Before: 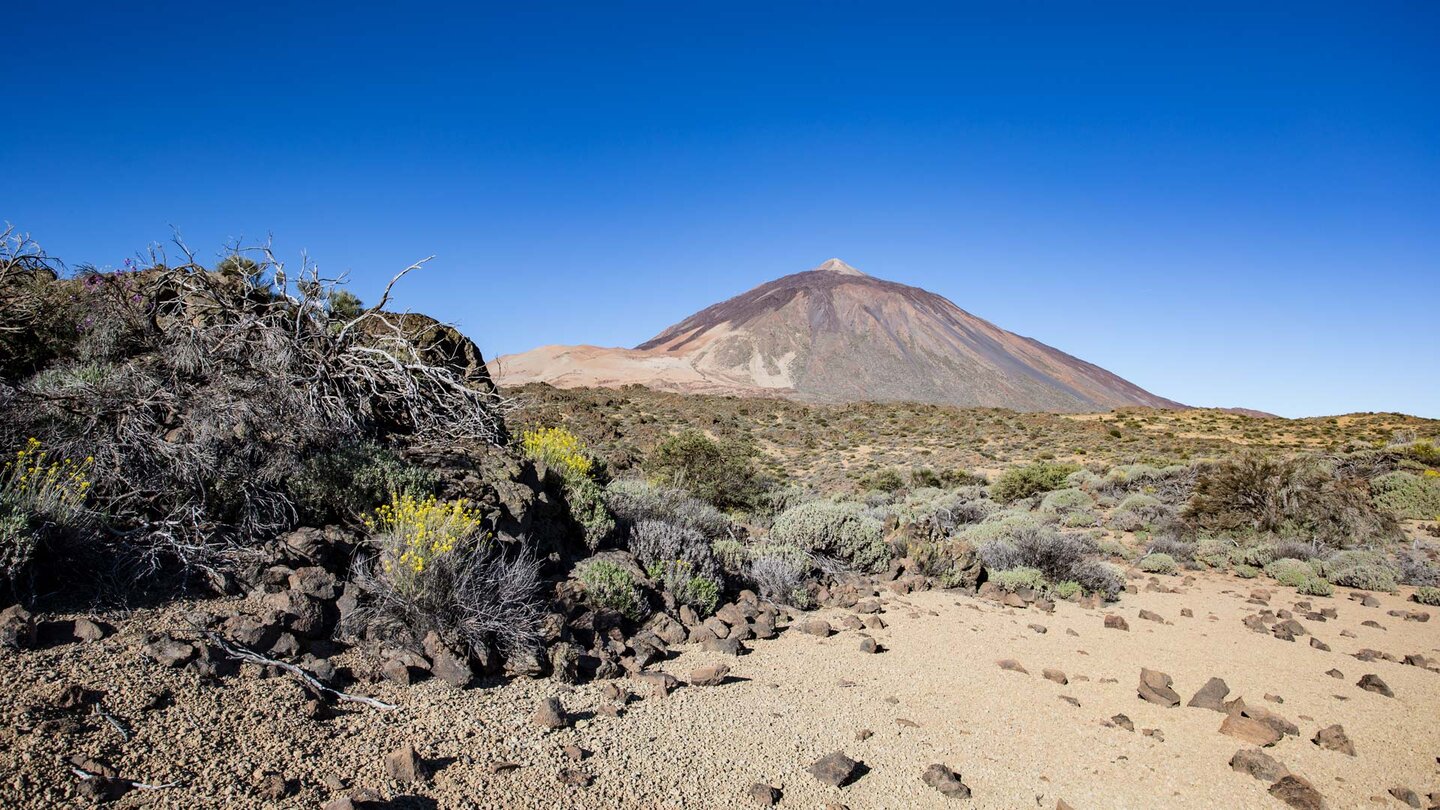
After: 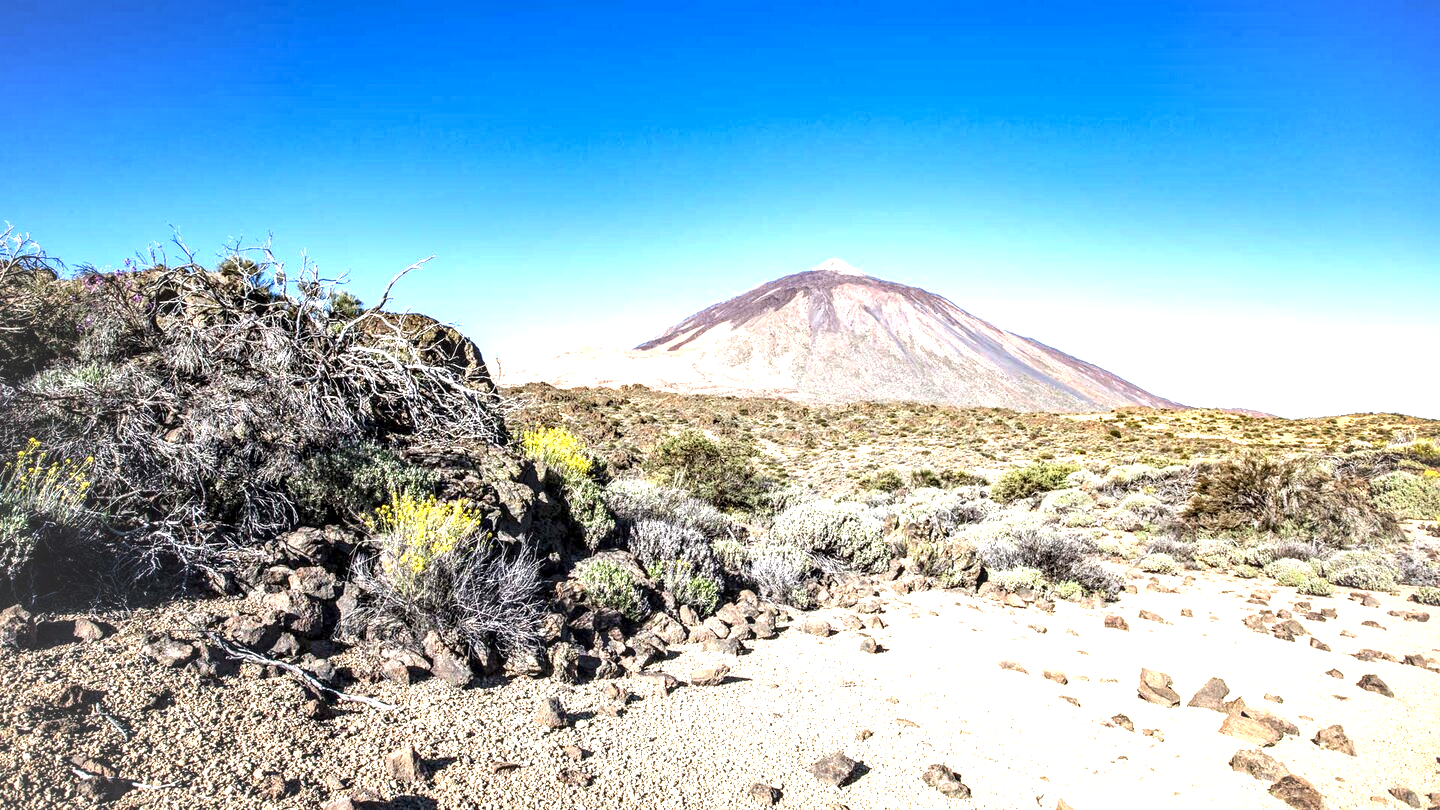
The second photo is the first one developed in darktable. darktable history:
vignetting: fall-off start 71.74%, brightness 0.054, saturation 0.002
exposure: black level correction 0, exposure 1.381 EV, compensate highlight preservation false
tone equalizer: edges refinement/feathering 500, mask exposure compensation -1.57 EV, preserve details no
local contrast: detail 150%
